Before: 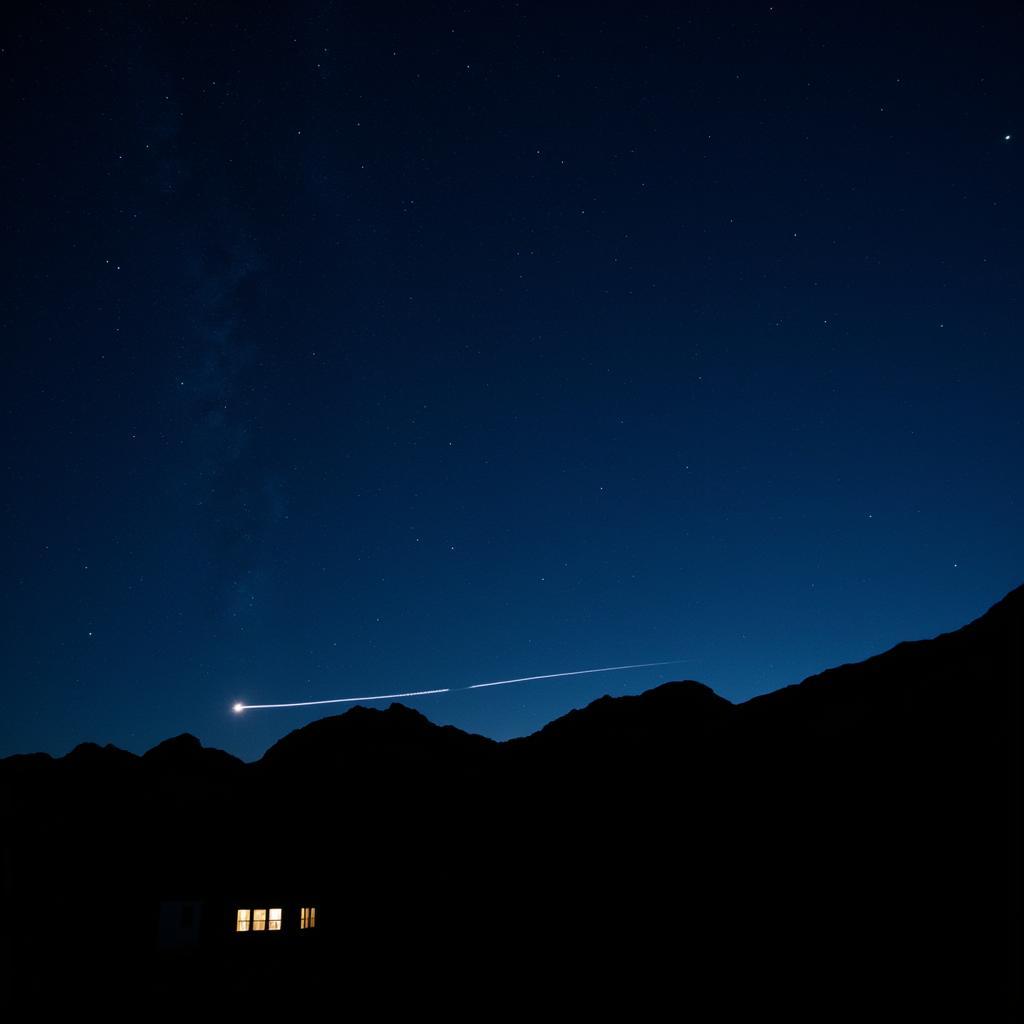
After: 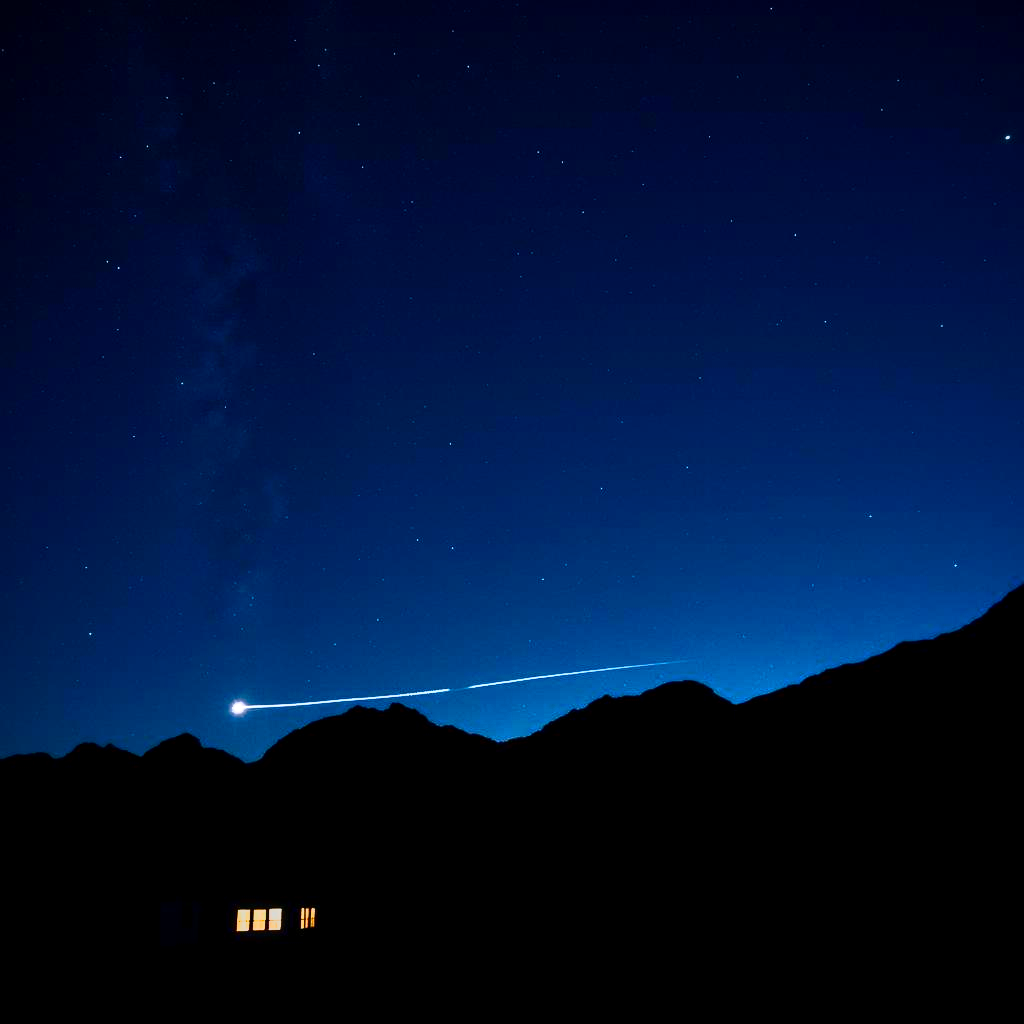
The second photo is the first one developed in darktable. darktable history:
shadows and highlights: radius 135.69, soften with gaussian
contrast brightness saturation: contrast 0.28
local contrast: on, module defaults
